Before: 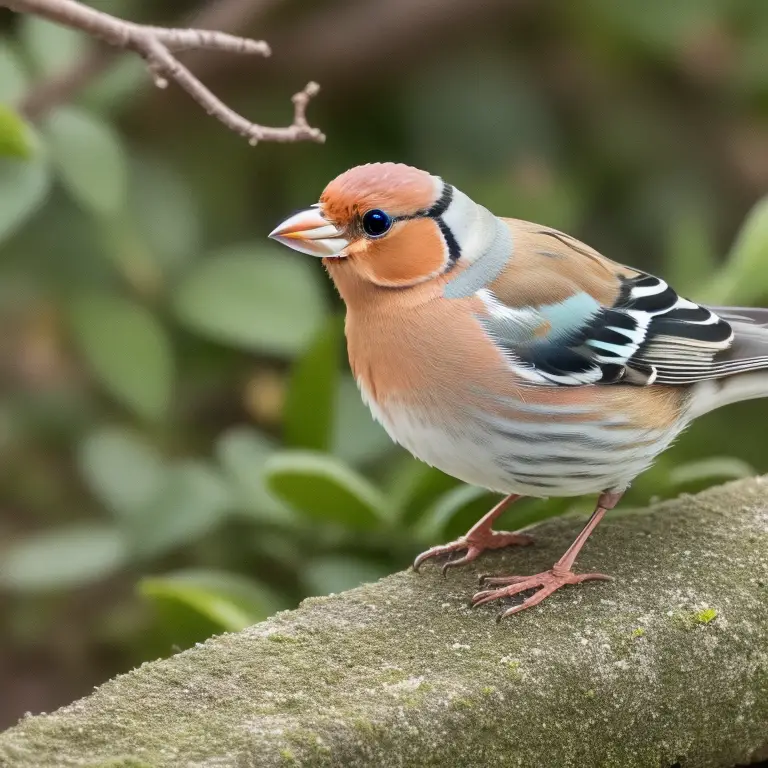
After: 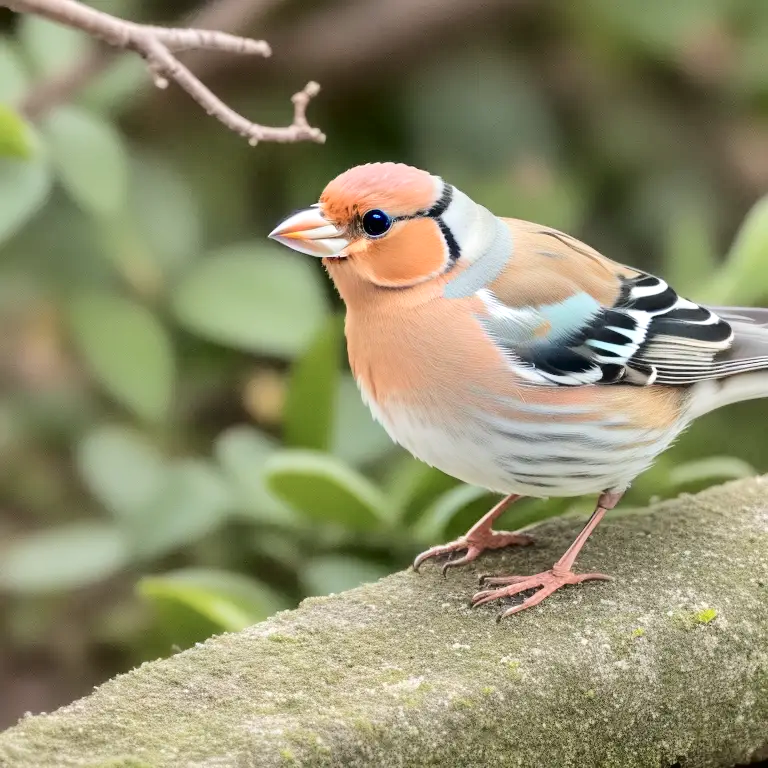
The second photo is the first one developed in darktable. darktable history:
exposure: exposure 0.202 EV, compensate highlight preservation false
tone curve: curves: ch0 [(0, 0) (0.003, 0.009) (0.011, 0.009) (0.025, 0.01) (0.044, 0.02) (0.069, 0.032) (0.1, 0.048) (0.136, 0.092) (0.177, 0.153) (0.224, 0.217) (0.277, 0.306) (0.335, 0.402) (0.399, 0.488) (0.468, 0.574) (0.543, 0.648) (0.623, 0.716) (0.709, 0.783) (0.801, 0.851) (0.898, 0.92) (1, 1)], color space Lab, independent channels
